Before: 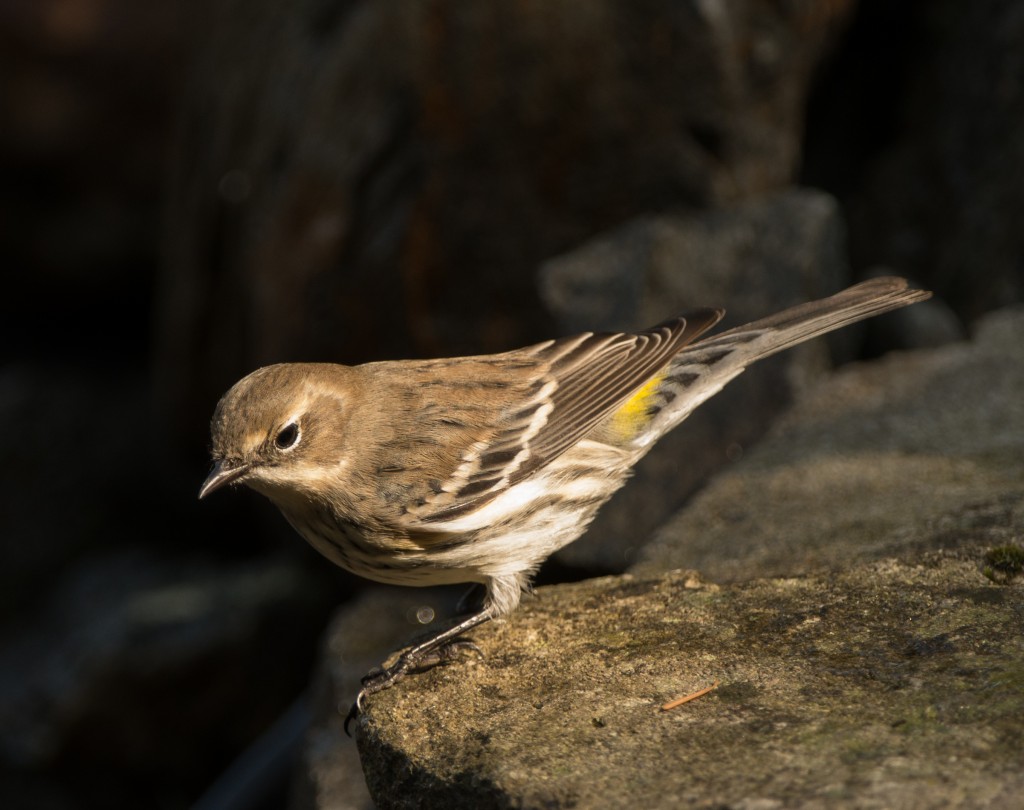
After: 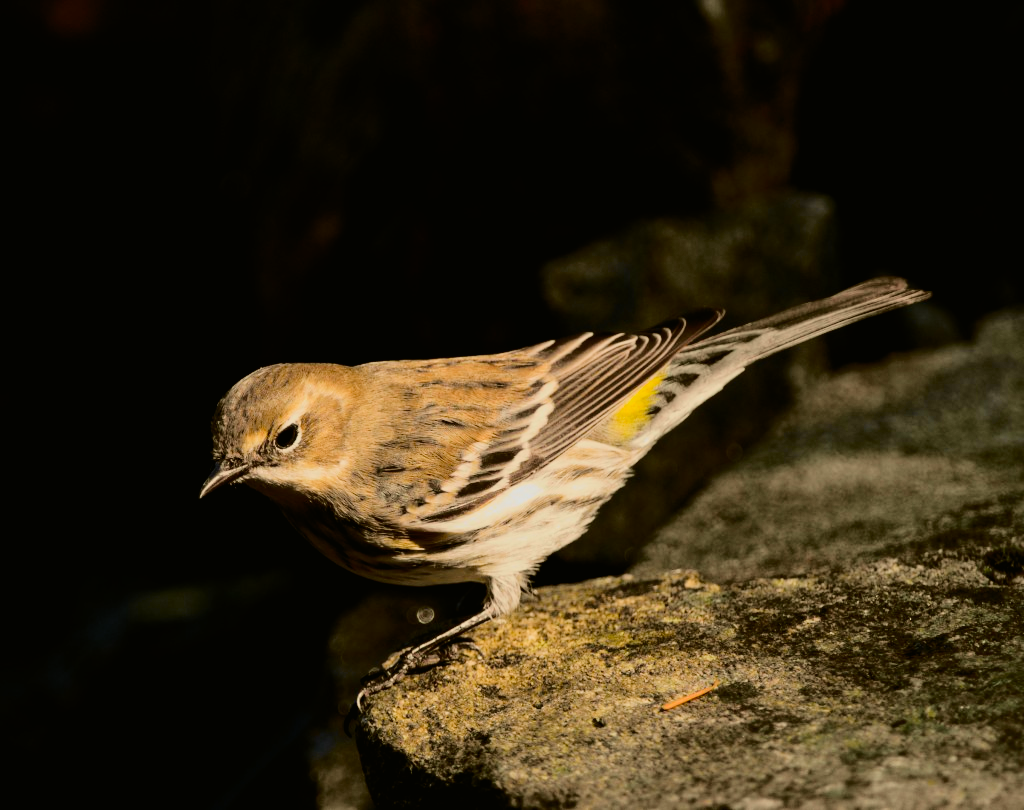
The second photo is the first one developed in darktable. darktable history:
tone curve: curves: ch0 [(0, 0.006) (0.184, 0.117) (0.405, 0.46) (0.456, 0.528) (0.634, 0.728) (0.877, 0.89) (0.984, 0.935)]; ch1 [(0, 0) (0.443, 0.43) (0.492, 0.489) (0.566, 0.579) (0.595, 0.625) (0.608, 0.667) (0.65, 0.729) (1, 1)]; ch2 [(0, 0) (0.33, 0.301) (0.421, 0.443) (0.447, 0.489) (0.492, 0.498) (0.537, 0.583) (0.586, 0.591) (0.663, 0.686) (1, 1)], color space Lab, independent channels, preserve colors none
filmic rgb: black relative exposure -7.6 EV, white relative exposure 4.64 EV, threshold 3 EV, target black luminance 0%, hardness 3.55, latitude 50.51%, contrast 1.033, highlights saturation mix 10%, shadows ↔ highlights balance -0.198%, color science v4 (2020), enable highlight reconstruction true
